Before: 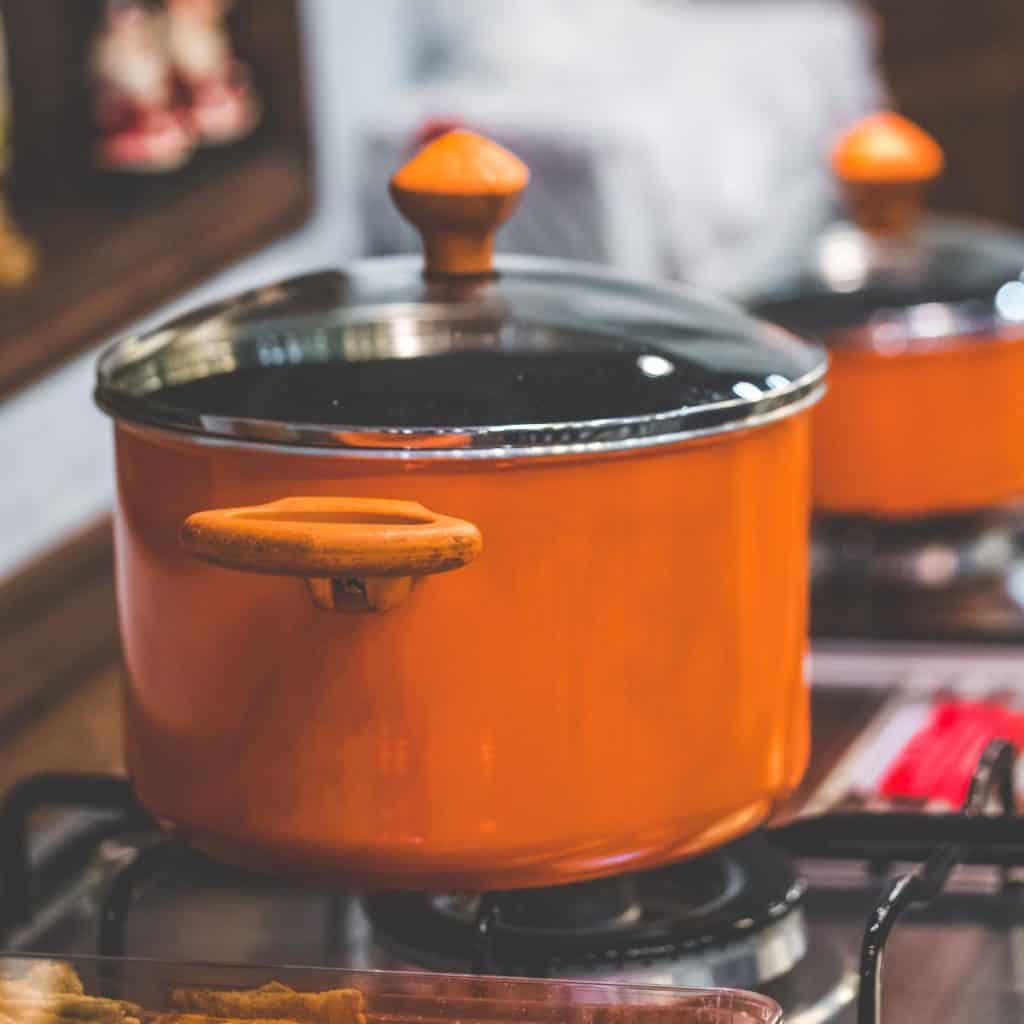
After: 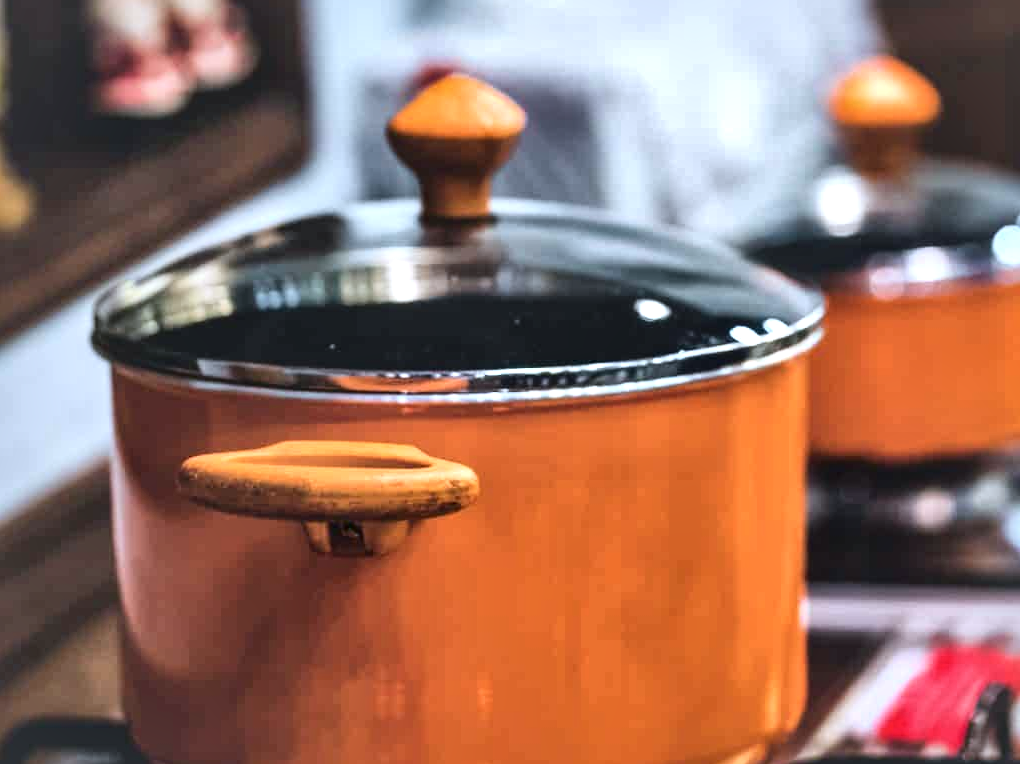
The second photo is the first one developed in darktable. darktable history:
crop: left 0.359%, top 5.502%, bottom 19.824%
color calibration: illuminant custom, x 0.368, y 0.373, temperature 4330.57 K
local contrast: mode bilateral grid, contrast 45, coarseness 69, detail 212%, midtone range 0.2
exposure: black level correction 0.001, exposure 0.015 EV, compensate highlight preservation false
